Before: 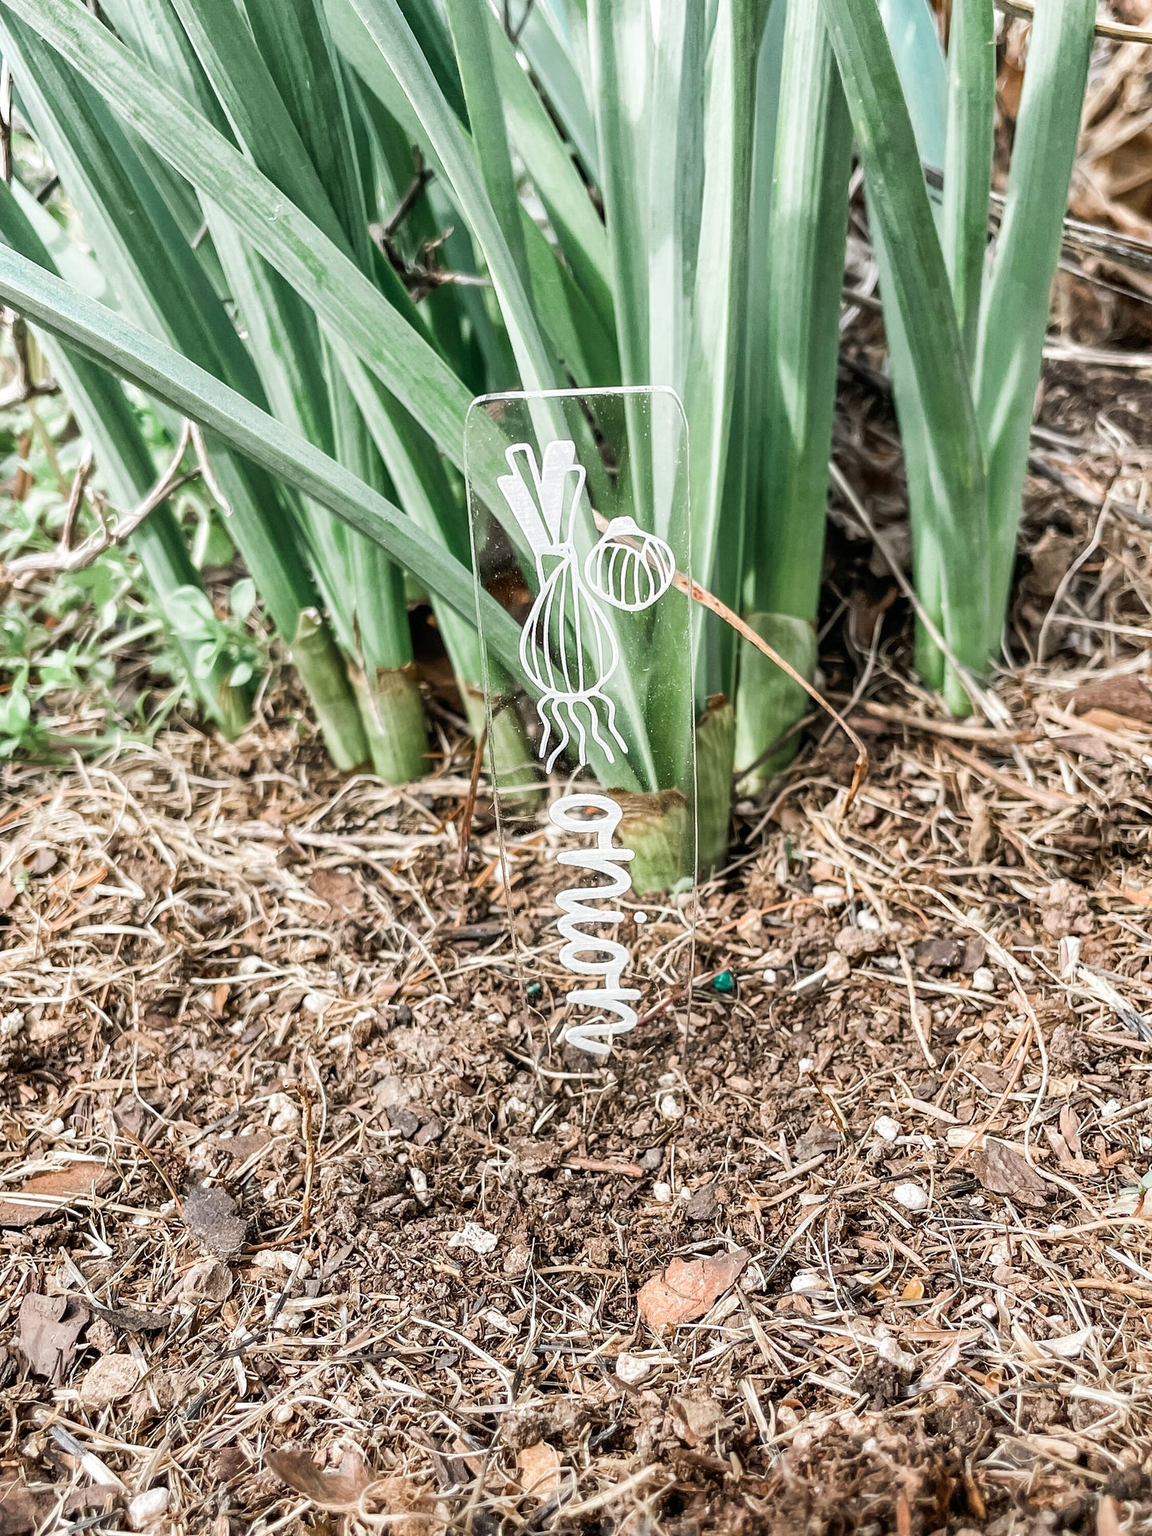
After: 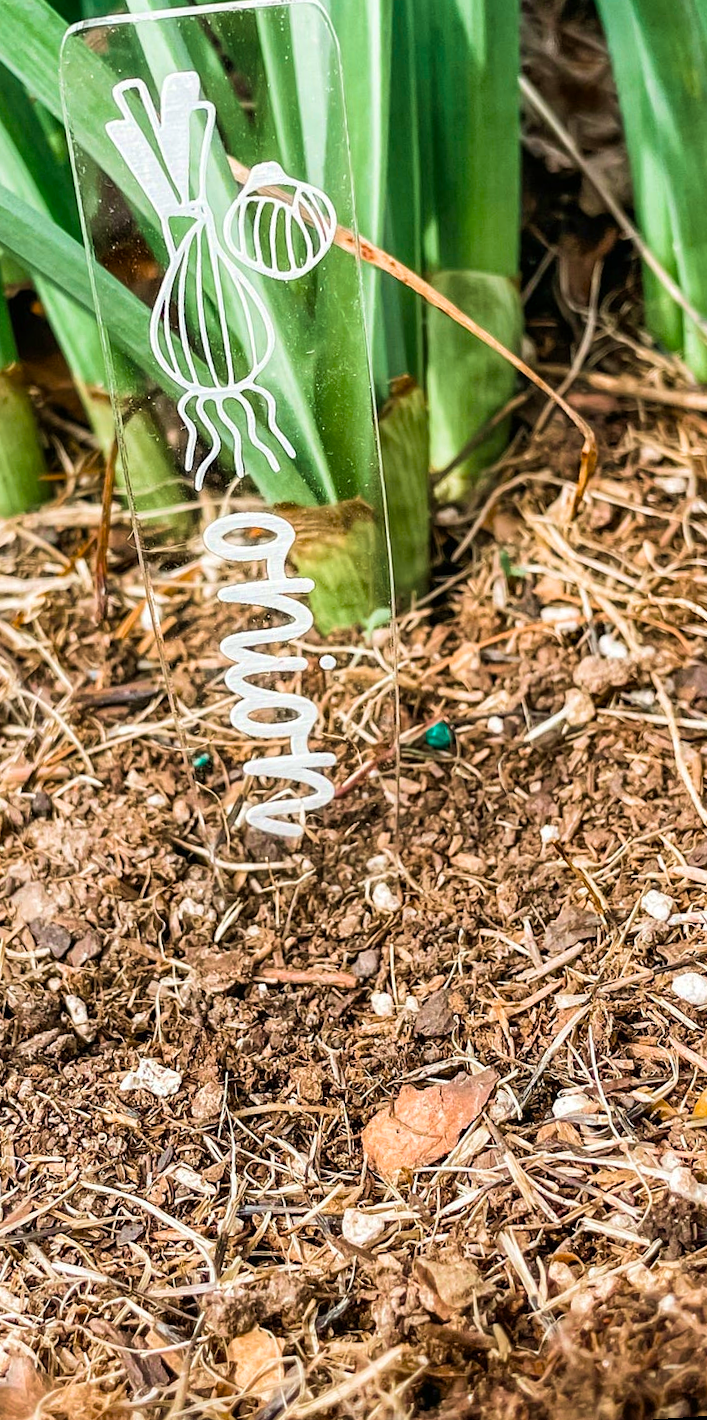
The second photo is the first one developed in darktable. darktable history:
velvia: strength 45%
rotate and perspective: rotation -4.2°, shear 0.006, automatic cropping off
white balance: red 1, blue 1
crop: left 35.432%, top 26.233%, right 20.145%, bottom 3.432%
color balance rgb: linear chroma grading › global chroma 15%, perceptual saturation grading › global saturation 30%
